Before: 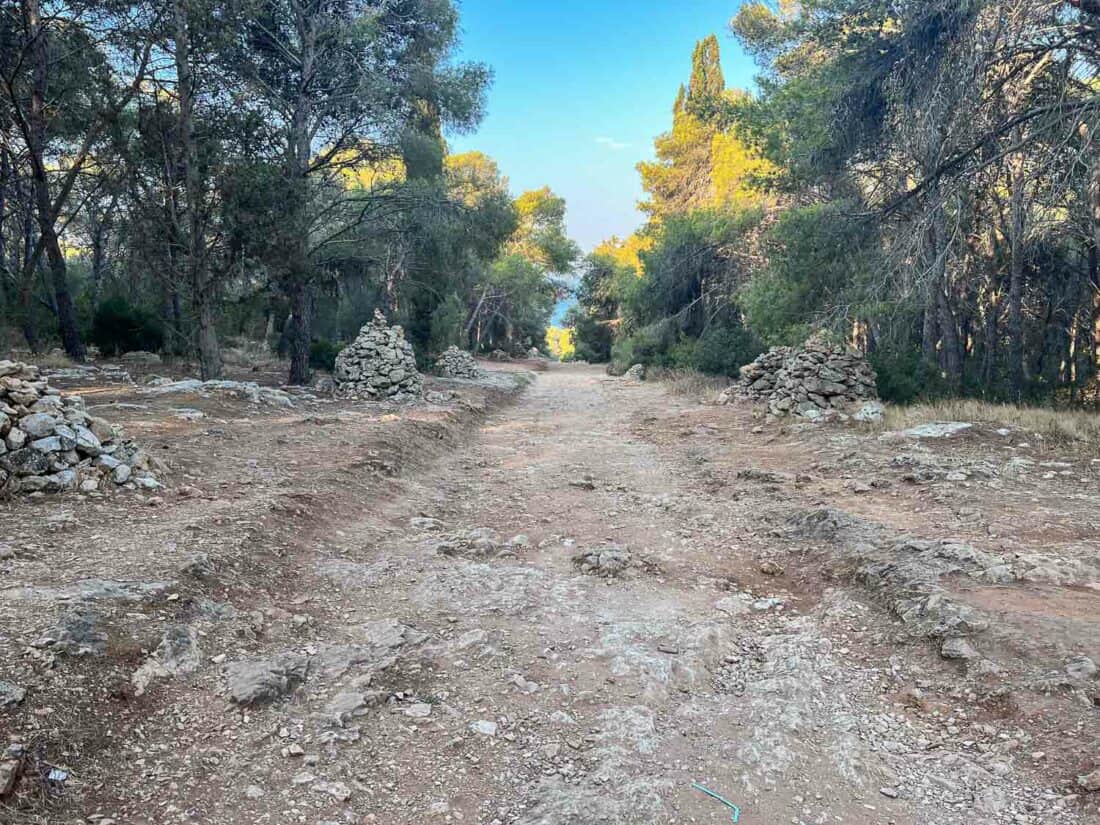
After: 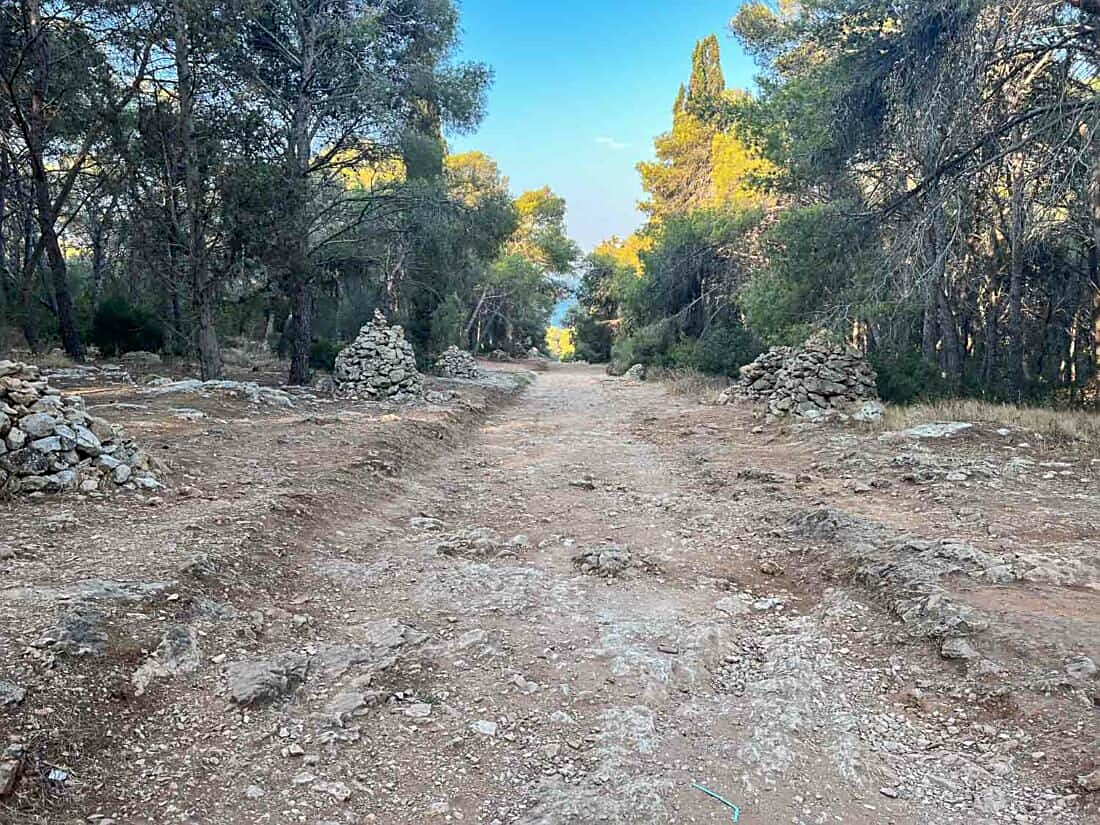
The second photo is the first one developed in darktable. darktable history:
sharpen: radius 1.926
